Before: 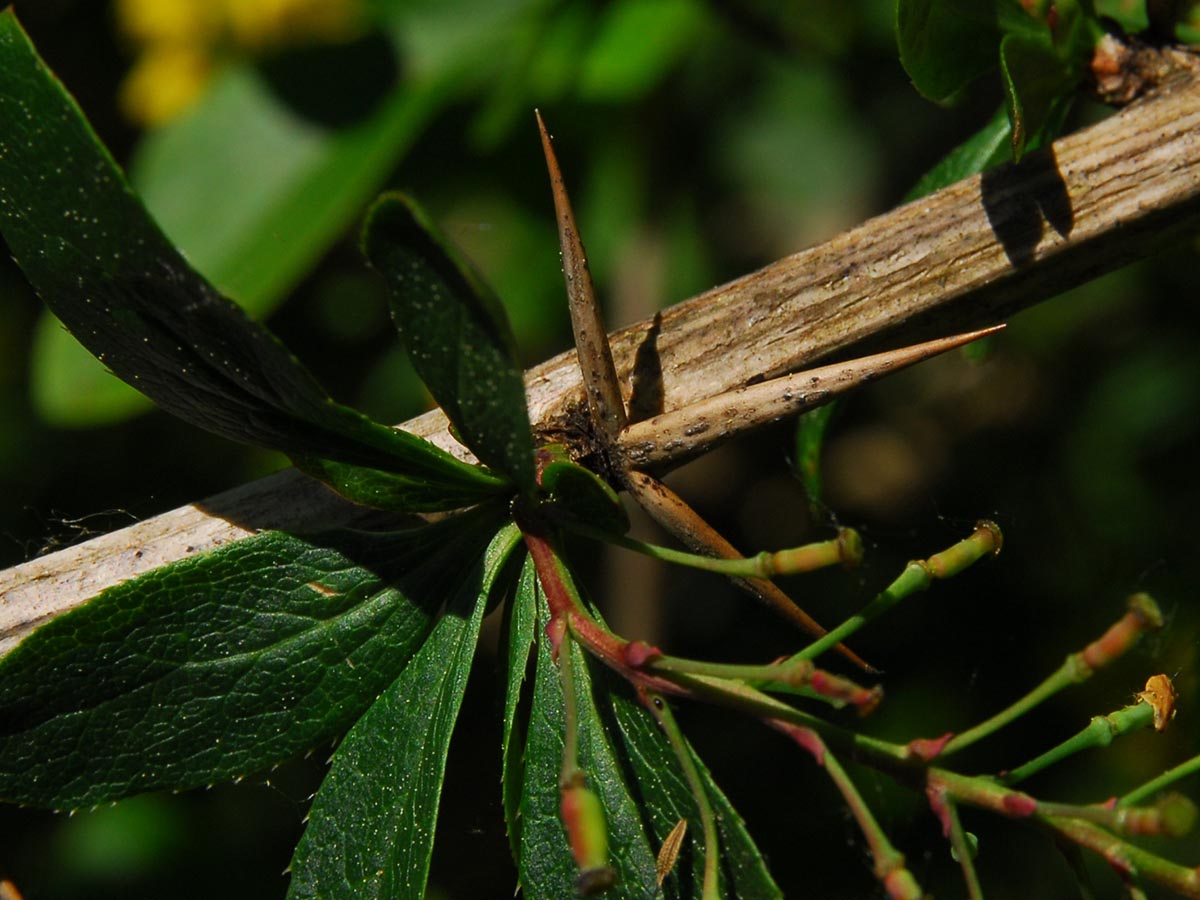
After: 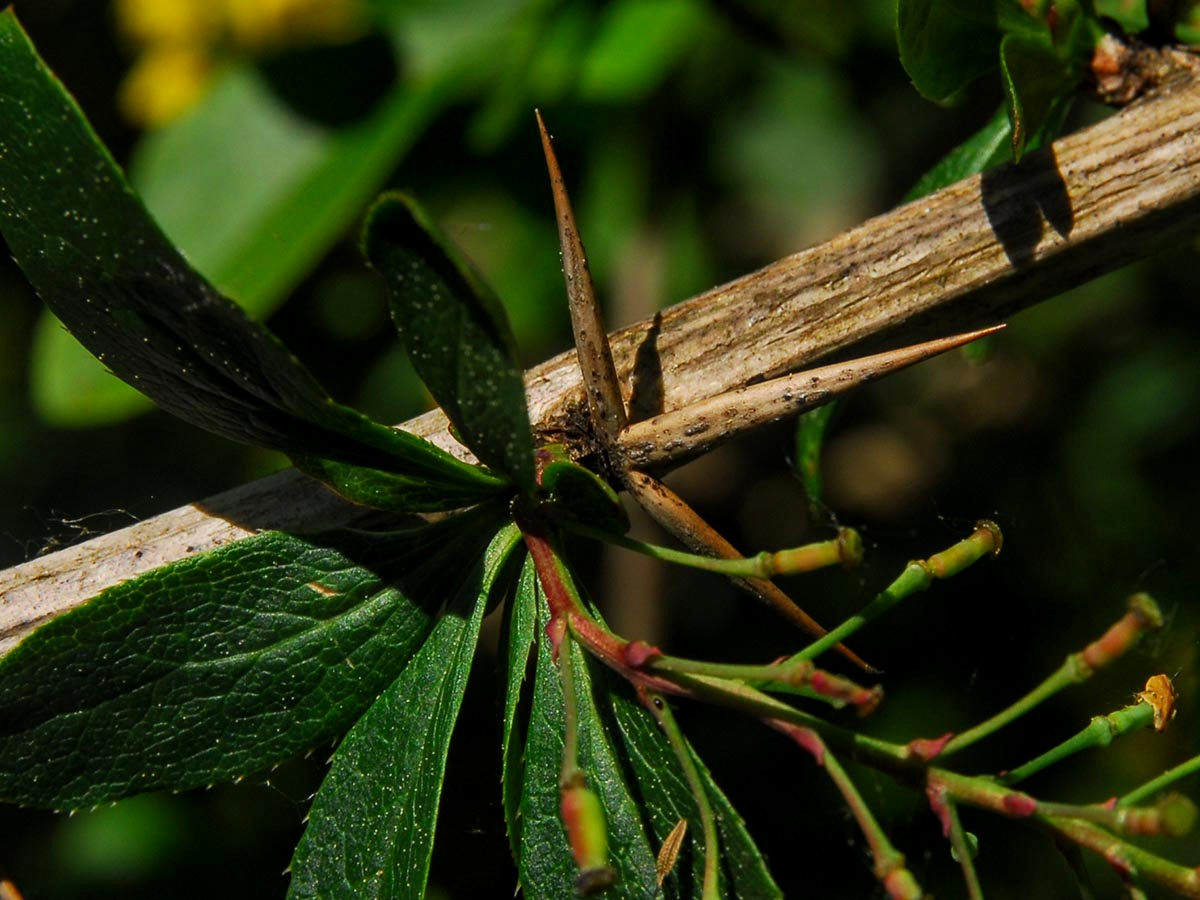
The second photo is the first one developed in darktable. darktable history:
local contrast: on, module defaults
color correction: saturation 1.1
shadows and highlights: shadows -10, white point adjustment 1.5, highlights 10
